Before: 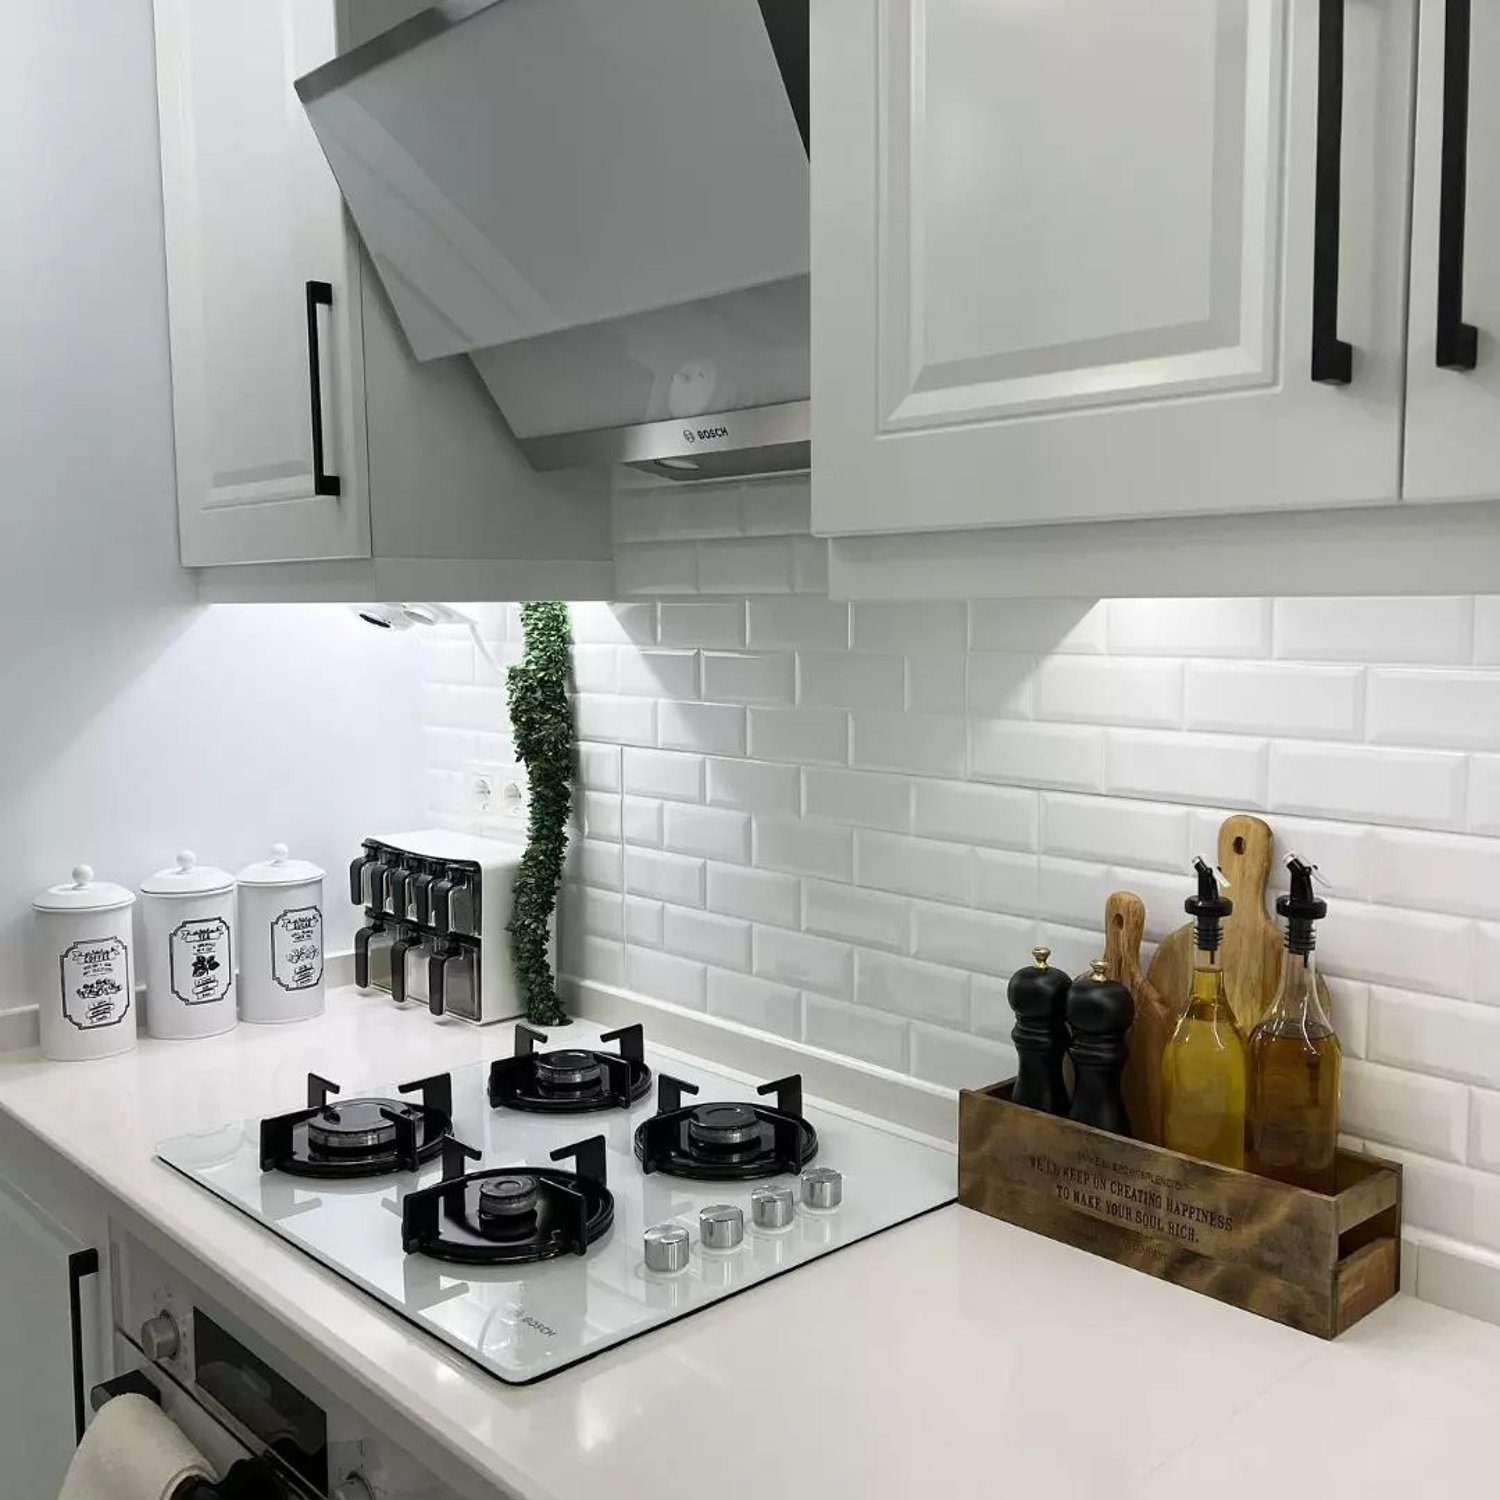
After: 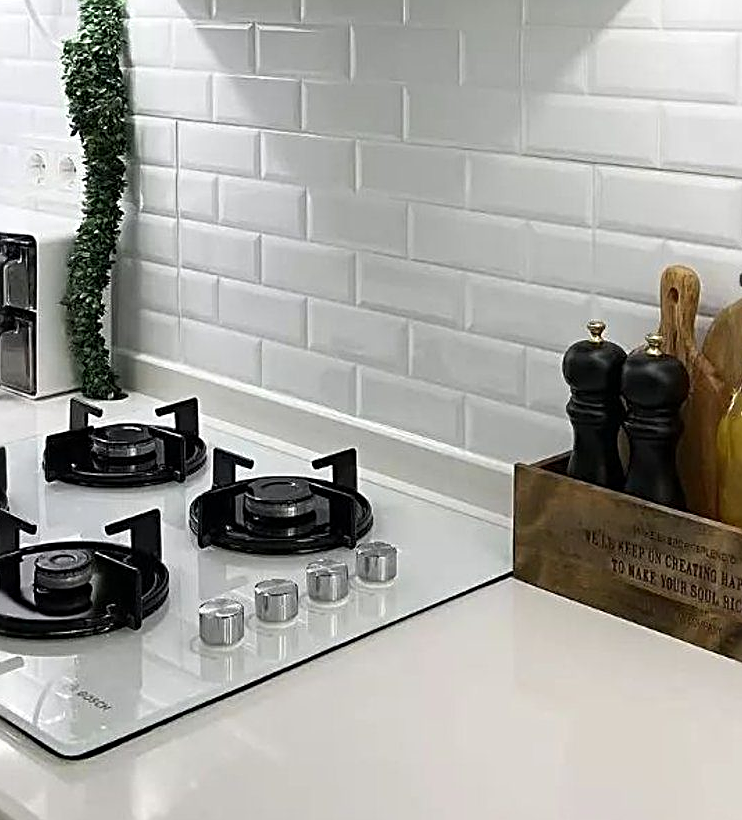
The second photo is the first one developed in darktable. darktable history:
crop: left 29.672%, top 41.786%, right 20.851%, bottom 3.487%
sharpen: radius 2.584, amount 0.688
